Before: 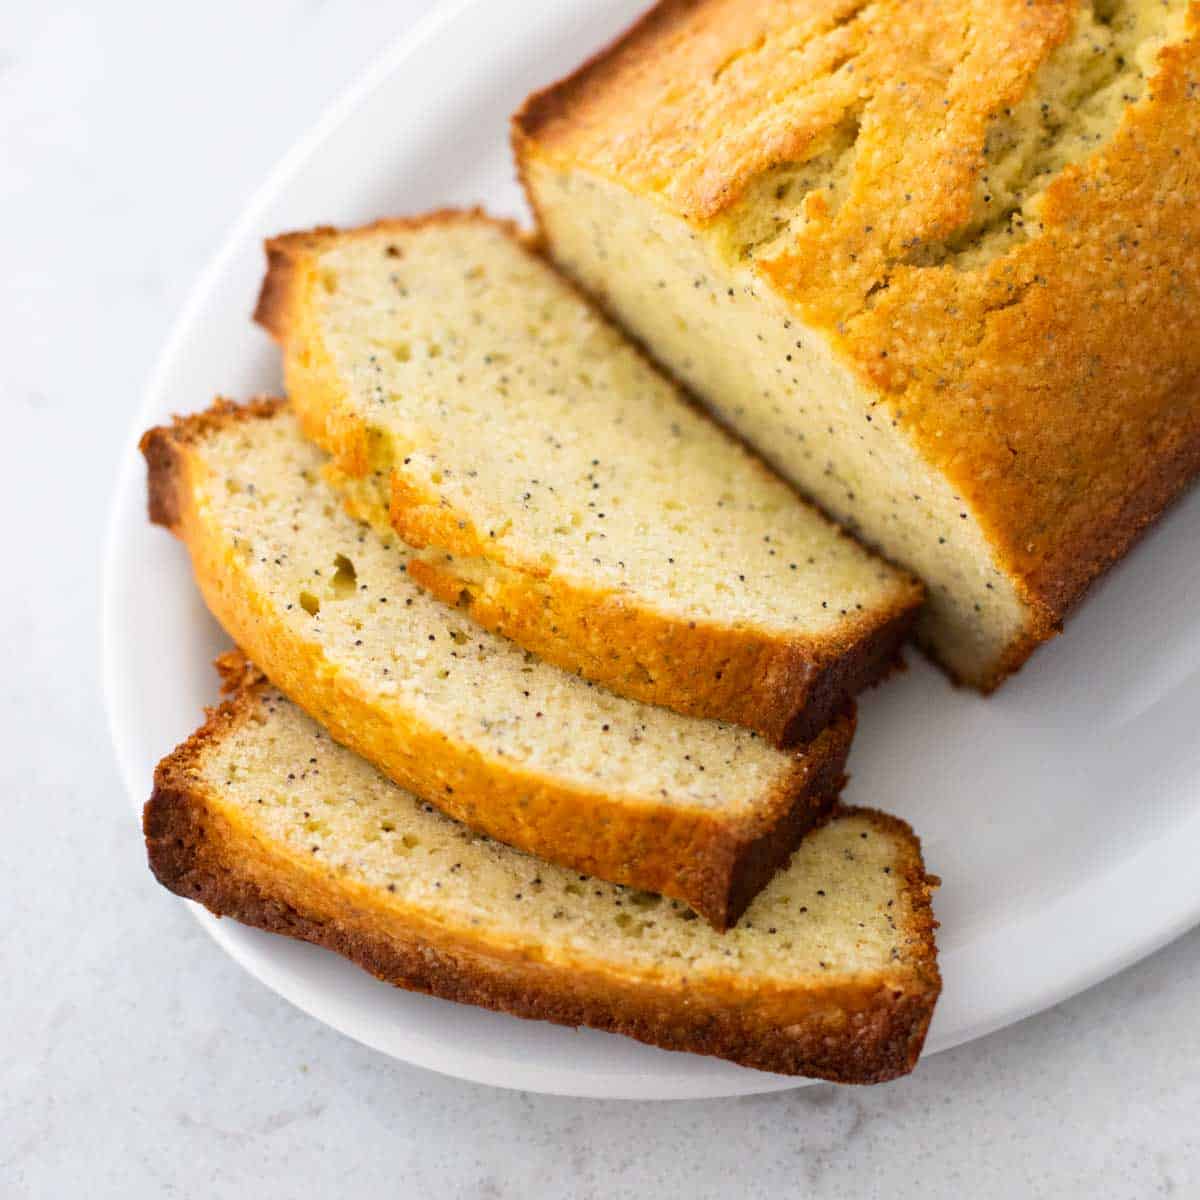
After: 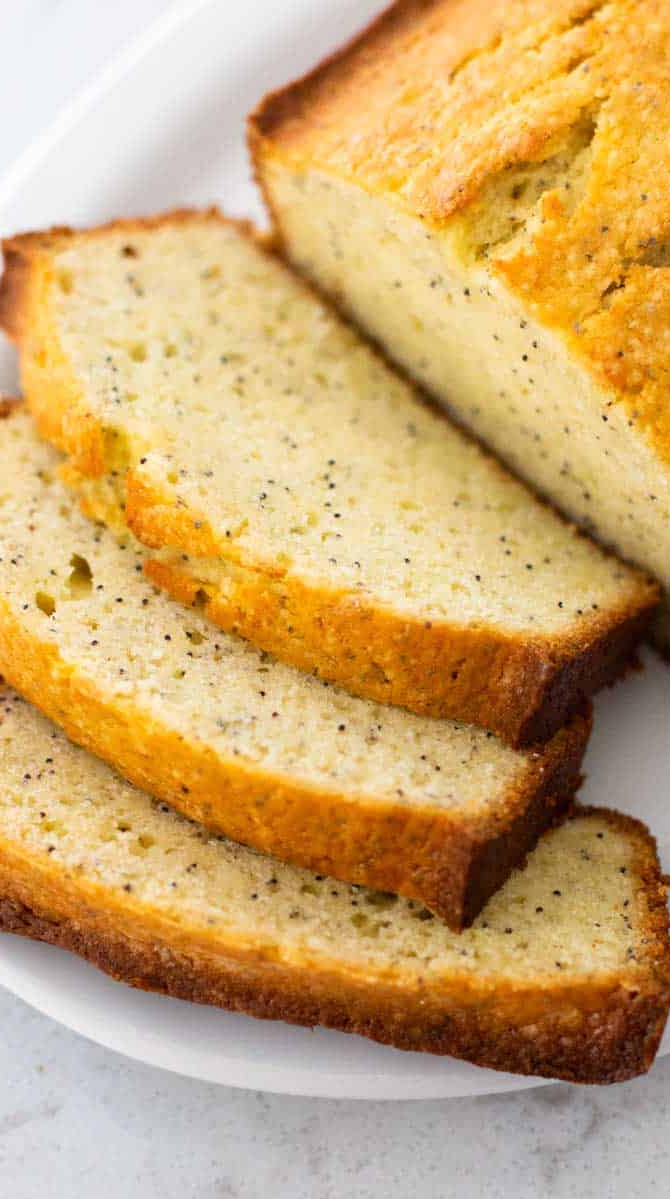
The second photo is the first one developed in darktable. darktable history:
color zones: curves: ch0 [(0.25, 0.5) (0.463, 0.627) (0.484, 0.637) (0.75, 0.5)]
crop: left 22.064%, right 22.101%, bottom 0.004%
